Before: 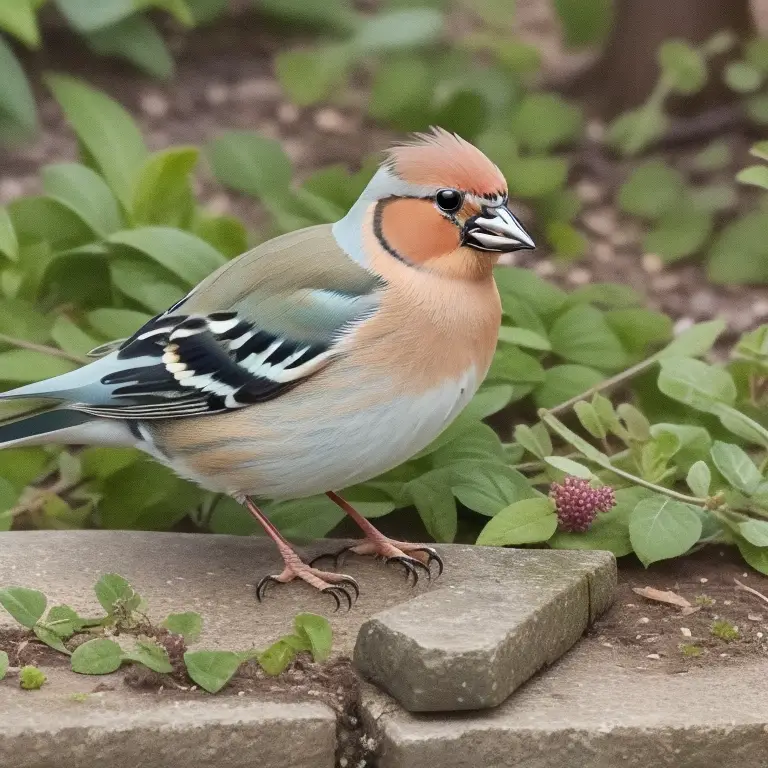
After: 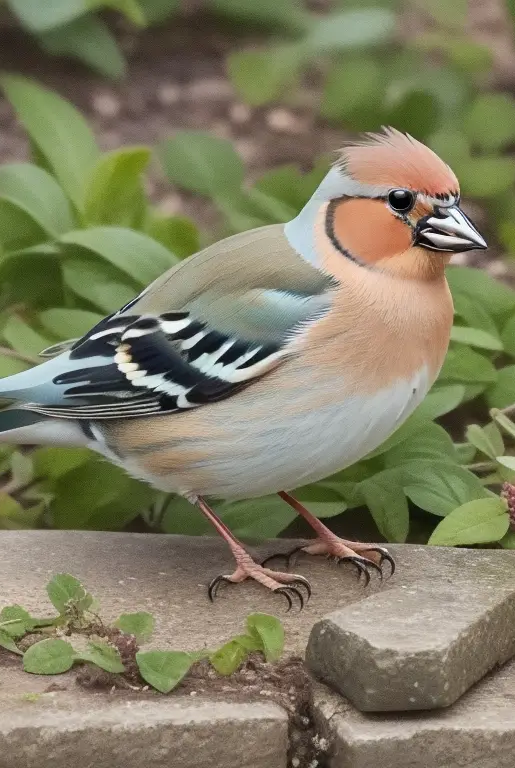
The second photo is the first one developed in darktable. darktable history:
crop and rotate: left 6.256%, right 26.661%
